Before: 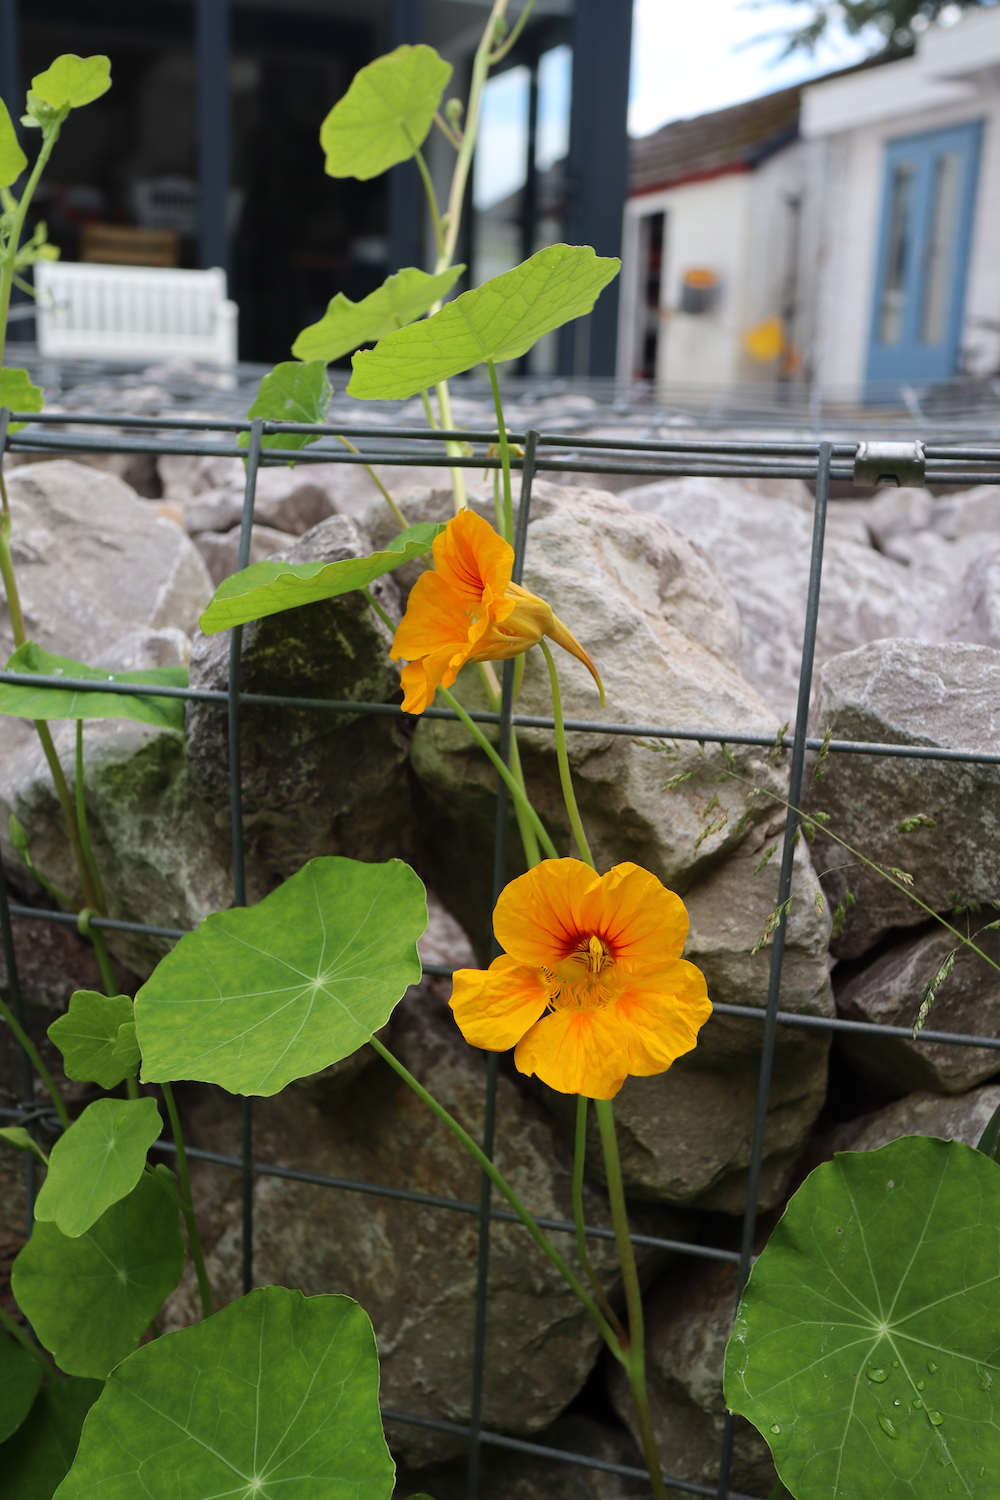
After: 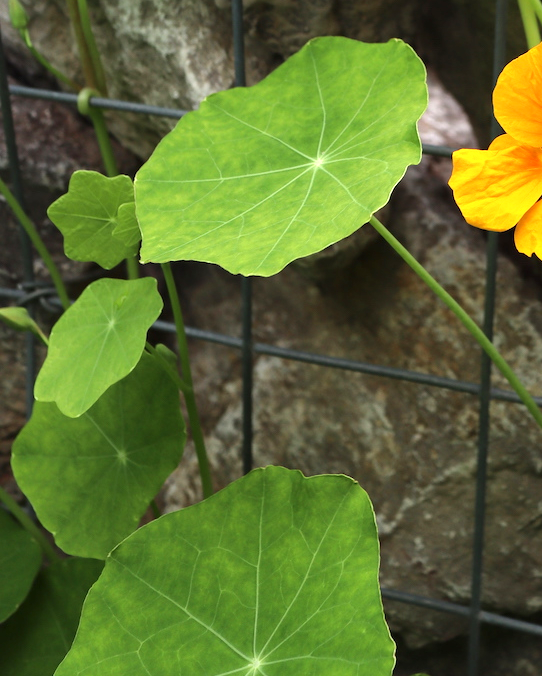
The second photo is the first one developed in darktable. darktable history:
crop and rotate: top 54.73%, right 45.77%, bottom 0.172%
tone equalizer: -8 EV -0.409 EV, -7 EV -0.412 EV, -6 EV -0.312 EV, -5 EV -0.216 EV, -3 EV 0.222 EV, -2 EV 0.36 EV, -1 EV 0.379 EV, +0 EV 0.401 EV, smoothing diameter 24.99%, edges refinement/feathering 13.82, preserve details guided filter
local contrast: mode bilateral grid, contrast 20, coarseness 50, detail 119%, midtone range 0.2
exposure: black level correction 0, exposure 0.499 EV, compensate highlight preservation false
